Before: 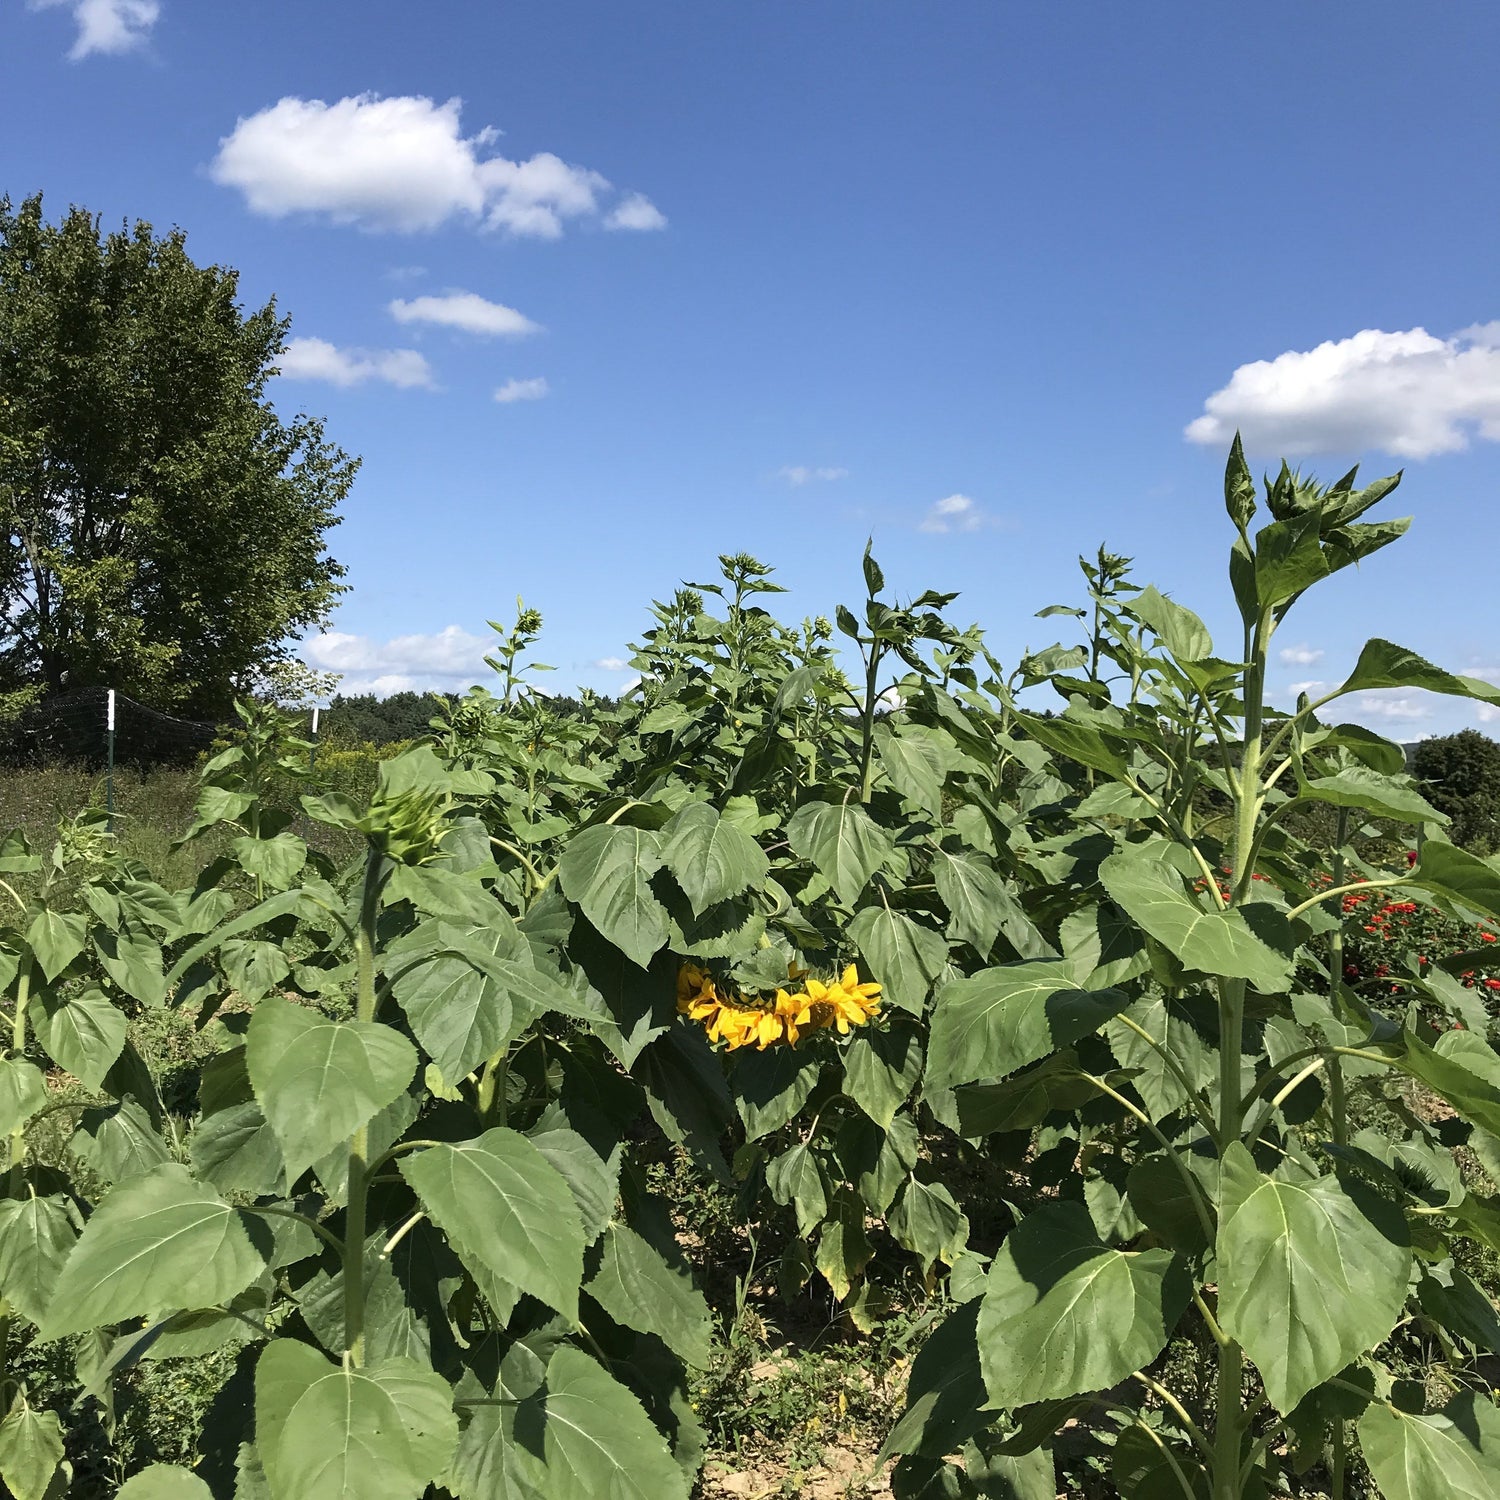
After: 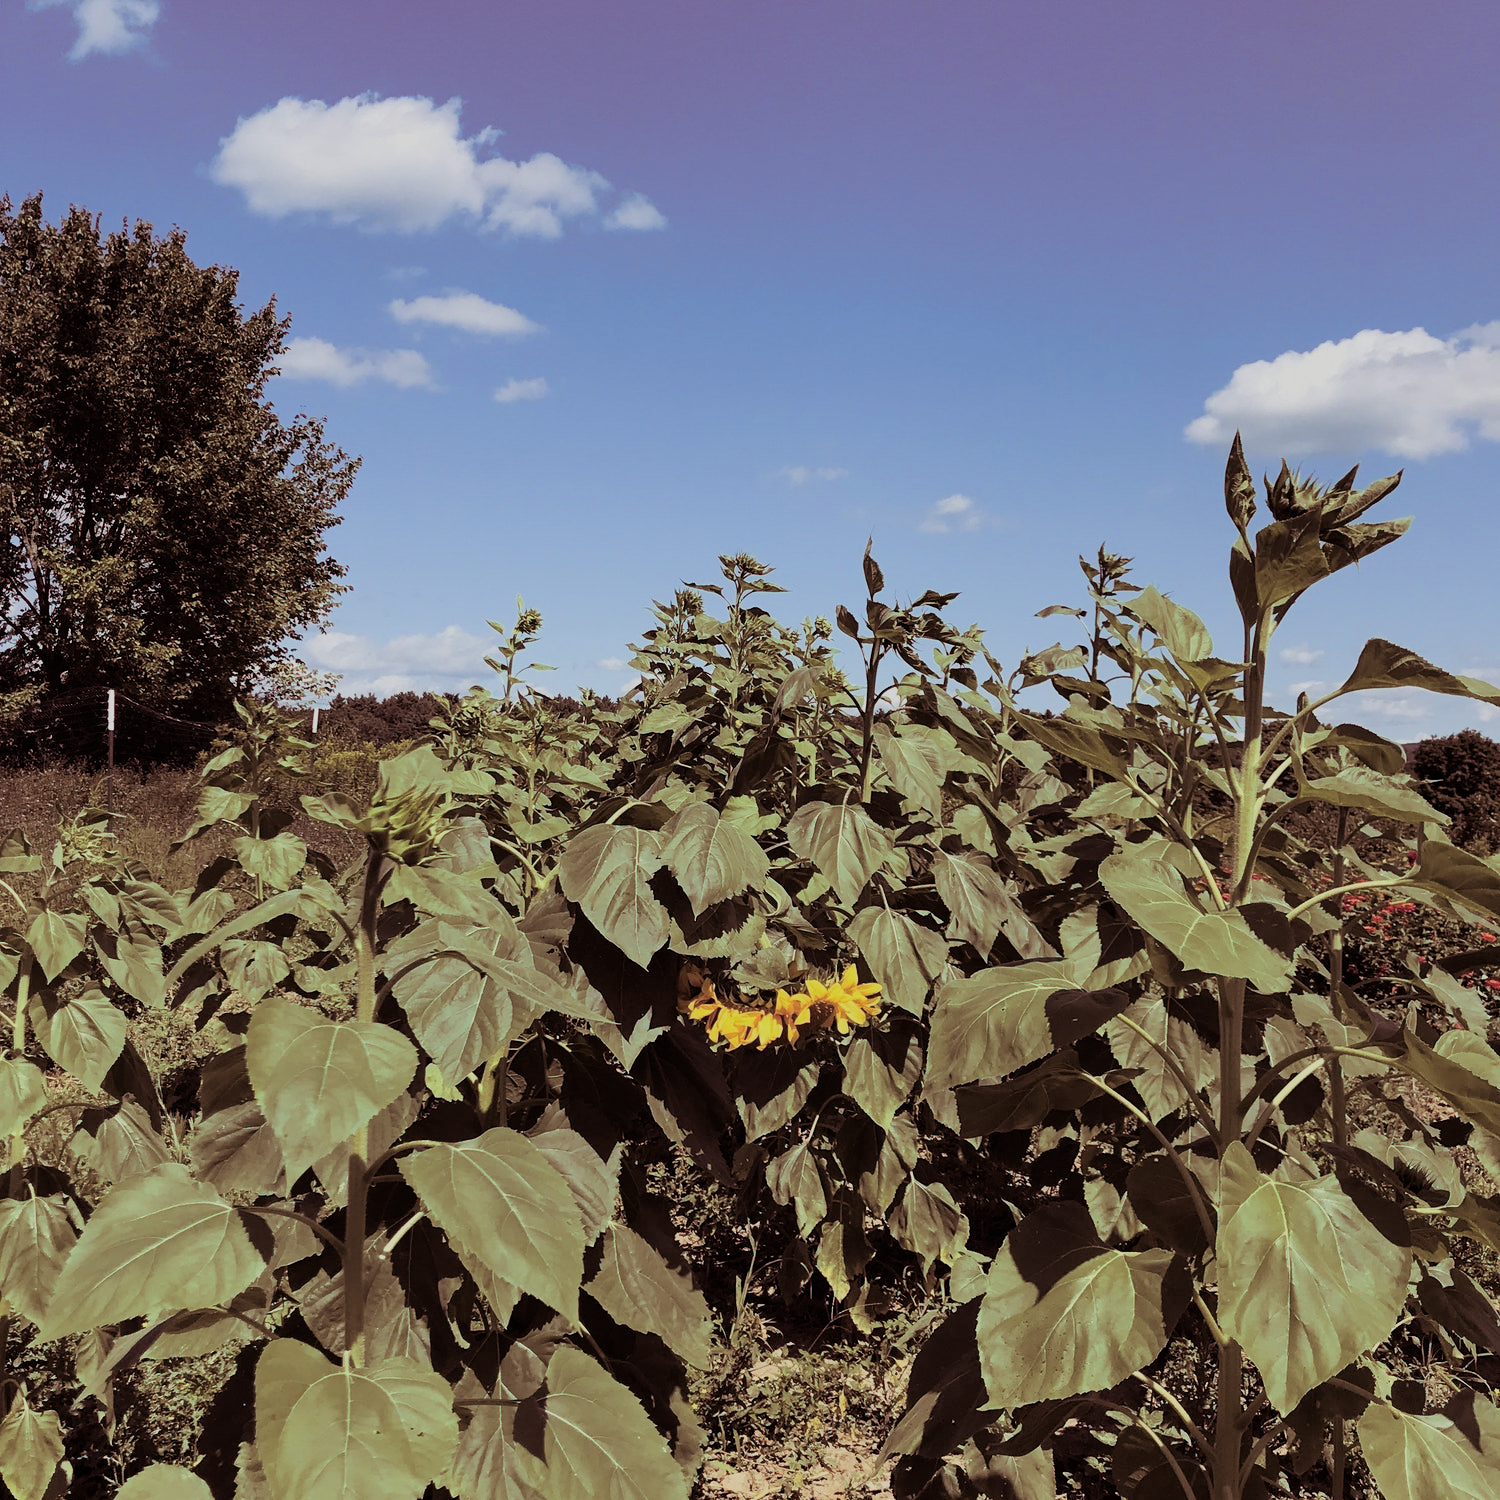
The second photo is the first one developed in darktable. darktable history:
filmic rgb: black relative exposure -7.65 EV, white relative exposure 4.56 EV, hardness 3.61
split-toning: on, module defaults
